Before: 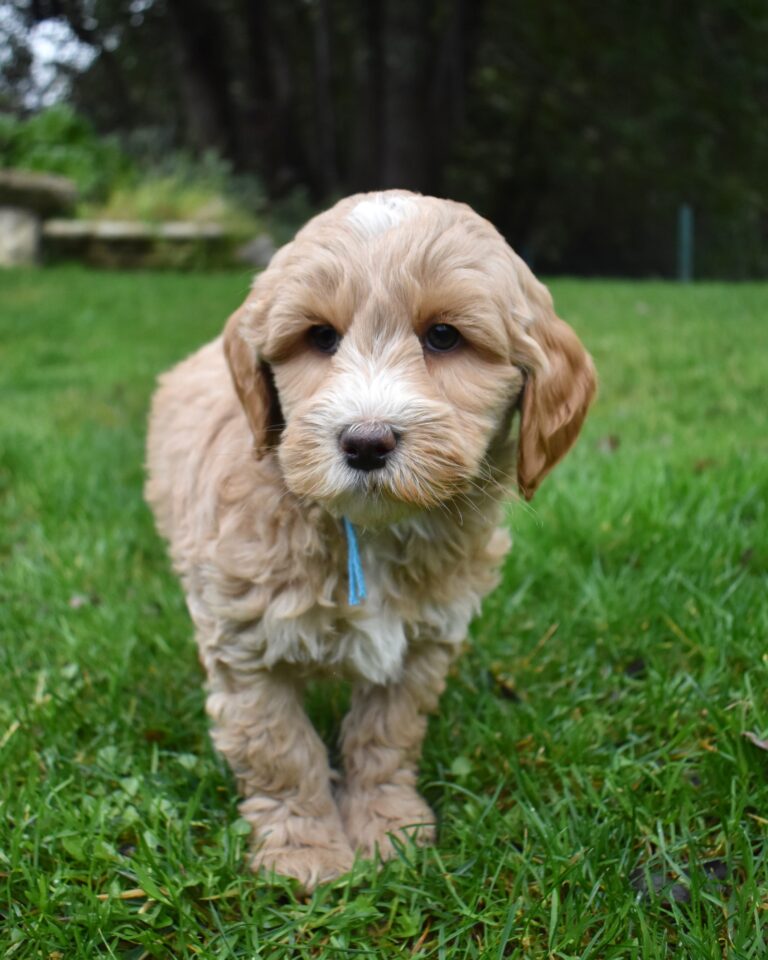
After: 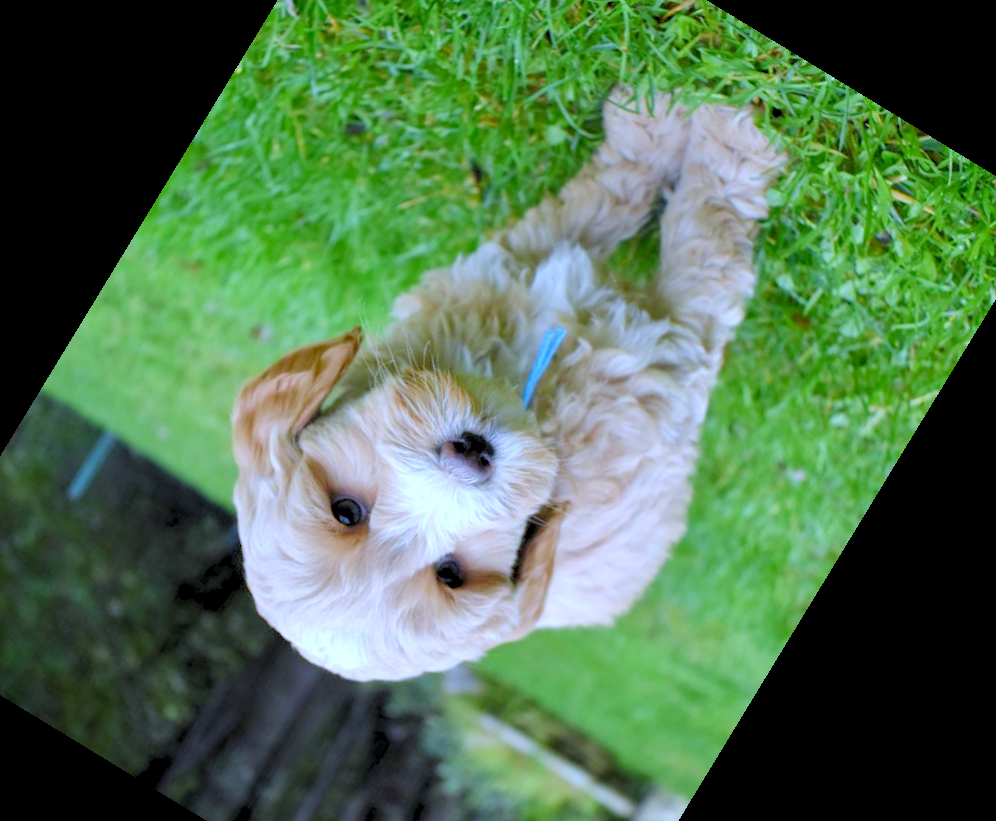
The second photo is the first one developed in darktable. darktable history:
crop and rotate: angle 148.68°, left 9.111%, top 15.603%, right 4.588%, bottom 17.041%
exposure: exposure 0.3 EV, compensate highlight preservation false
levels: levels [0.072, 0.414, 0.976]
white balance: red 0.871, blue 1.249
tone equalizer: -8 EV 0.25 EV, -7 EV 0.417 EV, -6 EV 0.417 EV, -5 EV 0.25 EV, -3 EV -0.25 EV, -2 EV -0.417 EV, -1 EV -0.417 EV, +0 EV -0.25 EV, edges refinement/feathering 500, mask exposure compensation -1.57 EV, preserve details guided filter
